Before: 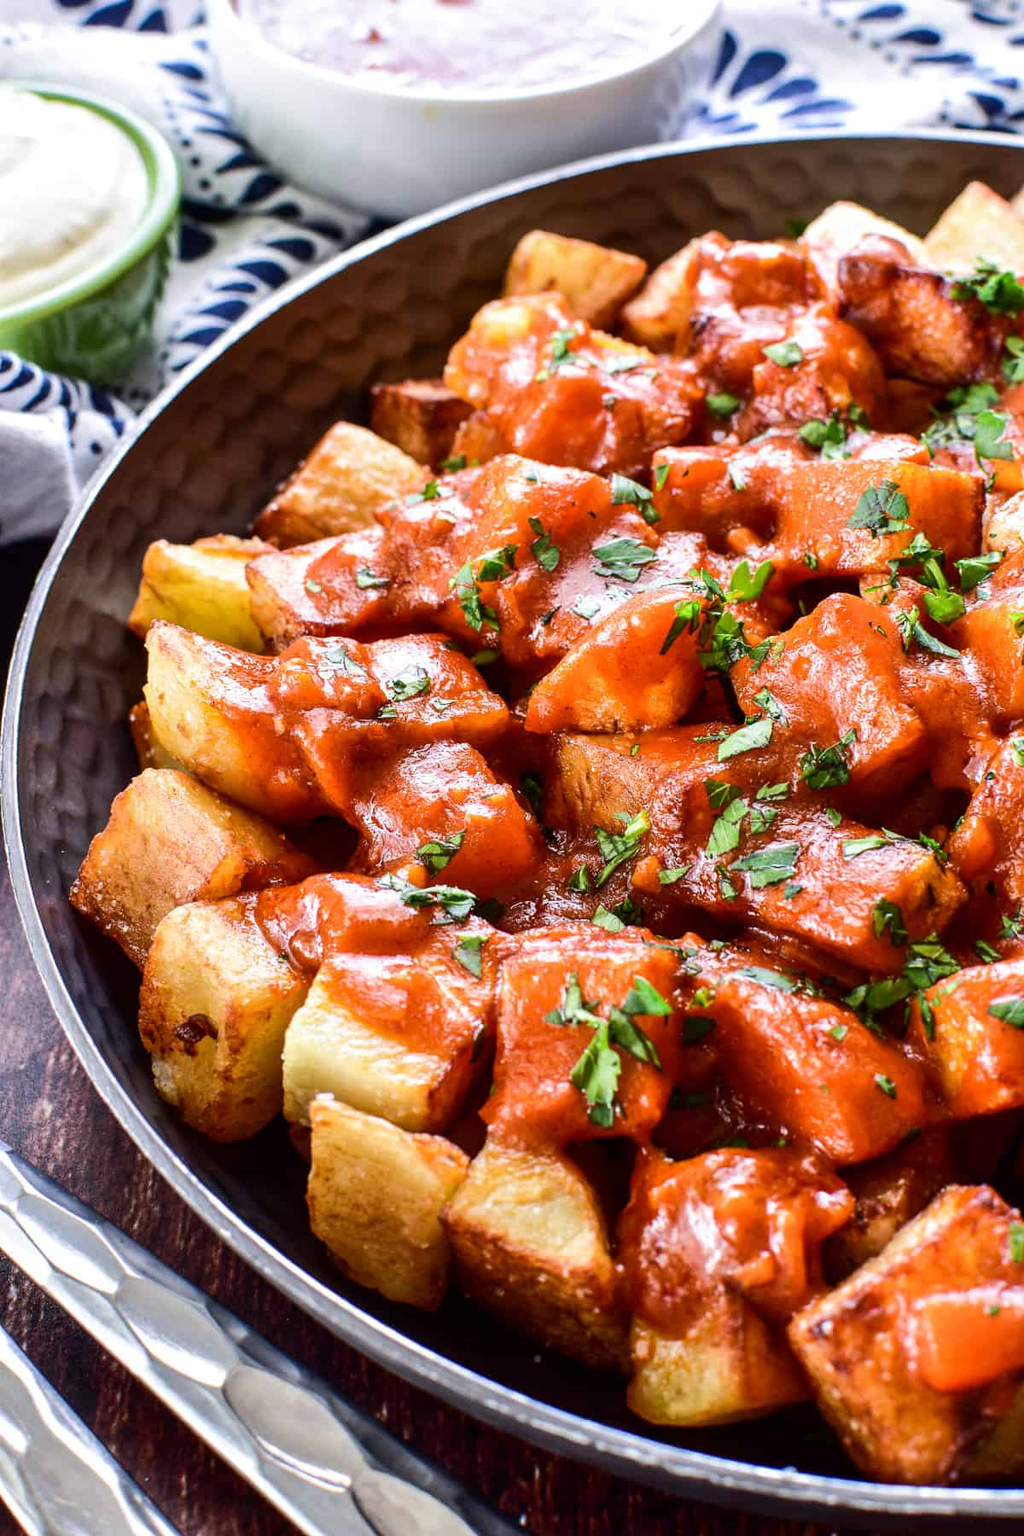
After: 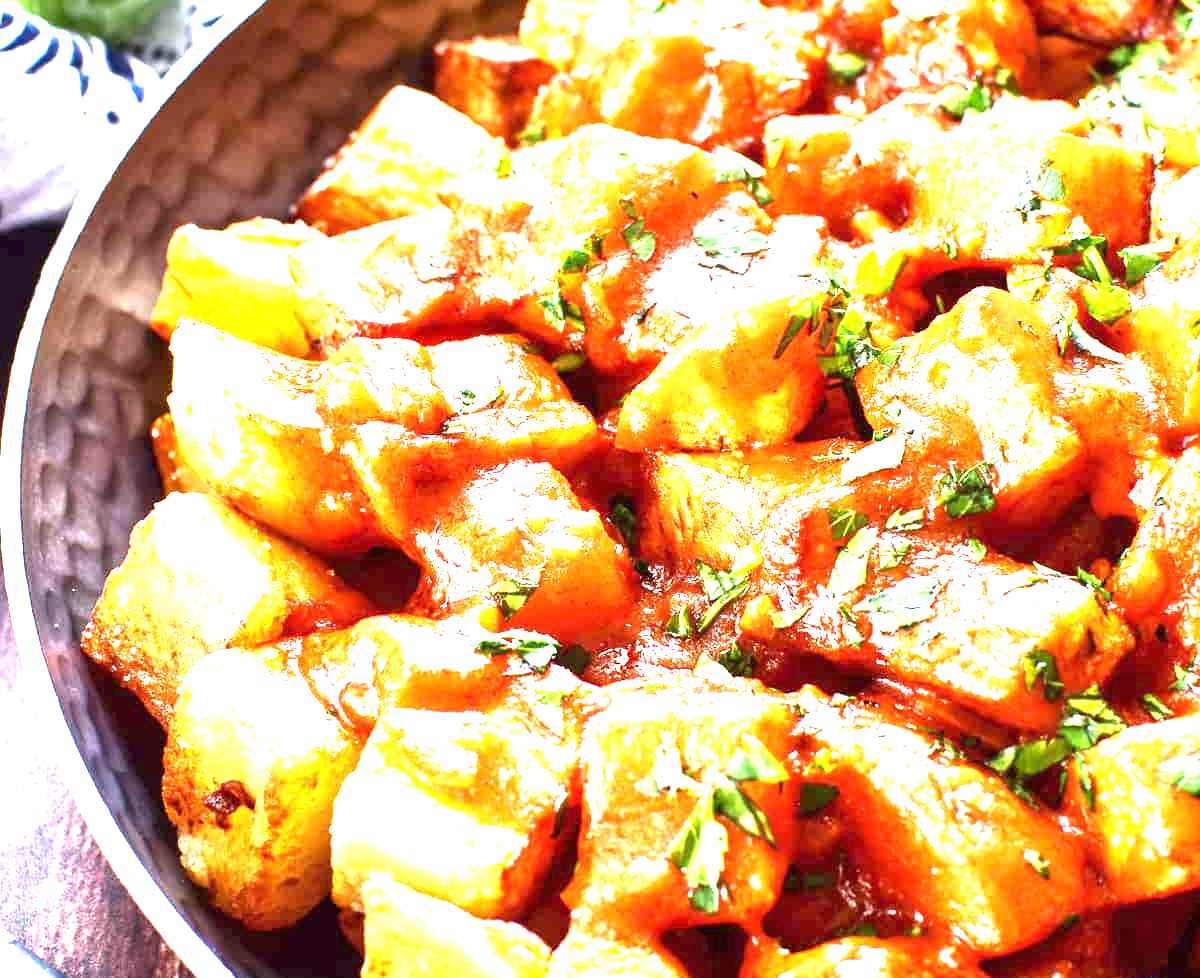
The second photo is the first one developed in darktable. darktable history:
exposure: black level correction 0, exposure 2.425 EV, compensate exposure bias true, compensate highlight preservation false
crop and rotate: top 22.67%, bottom 22.962%
